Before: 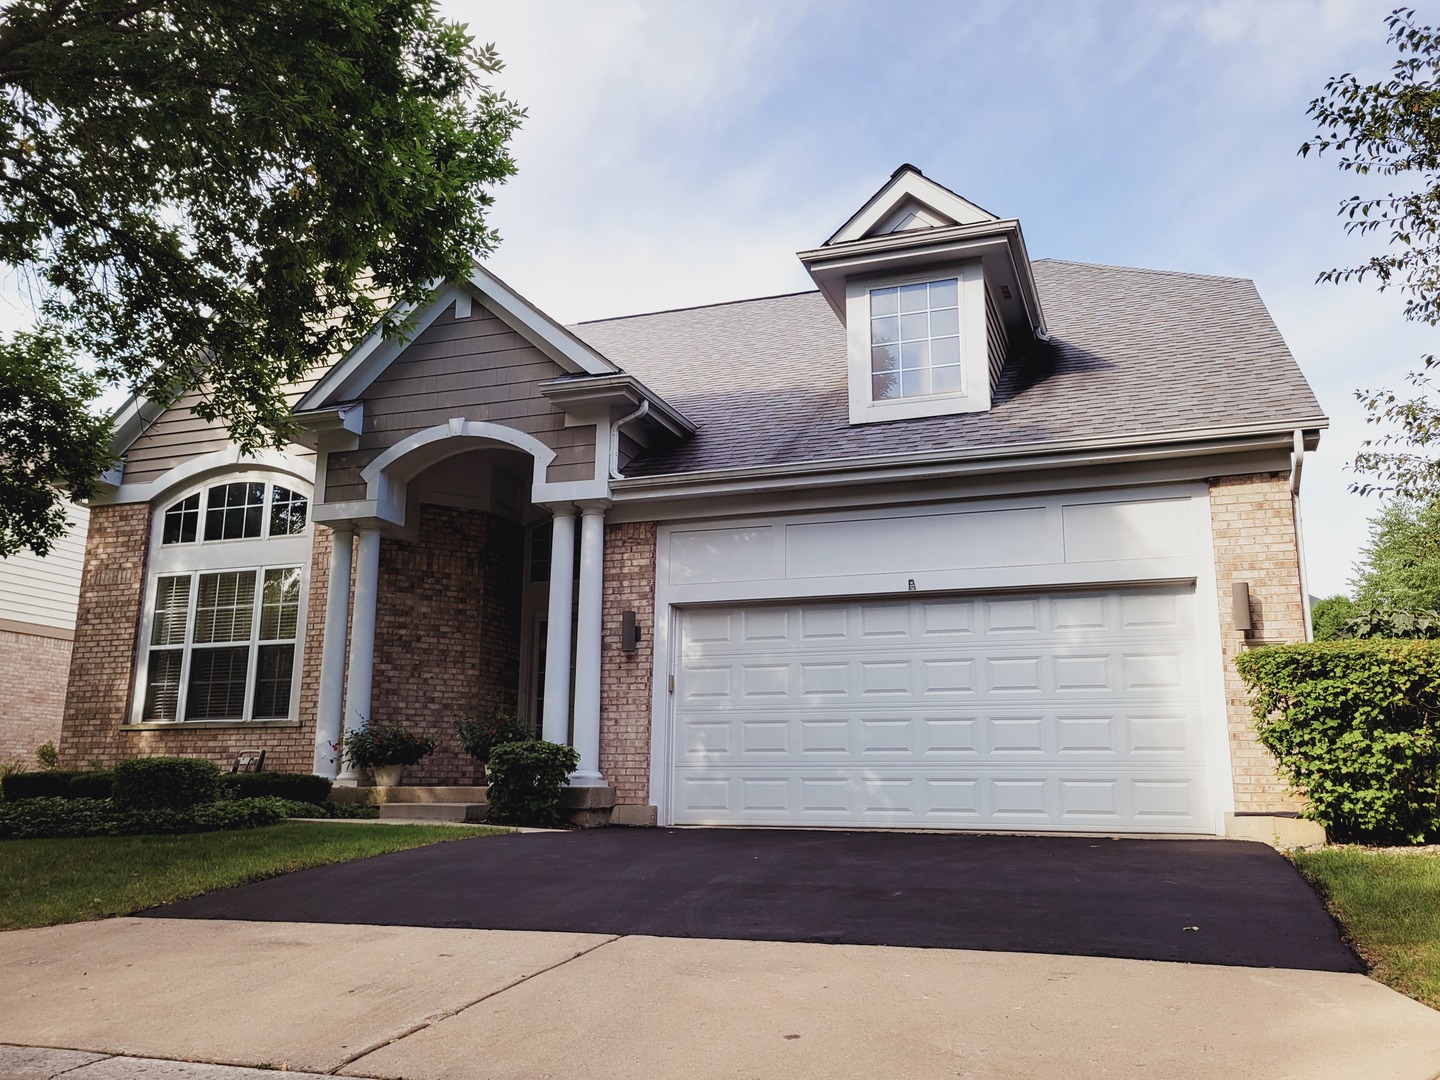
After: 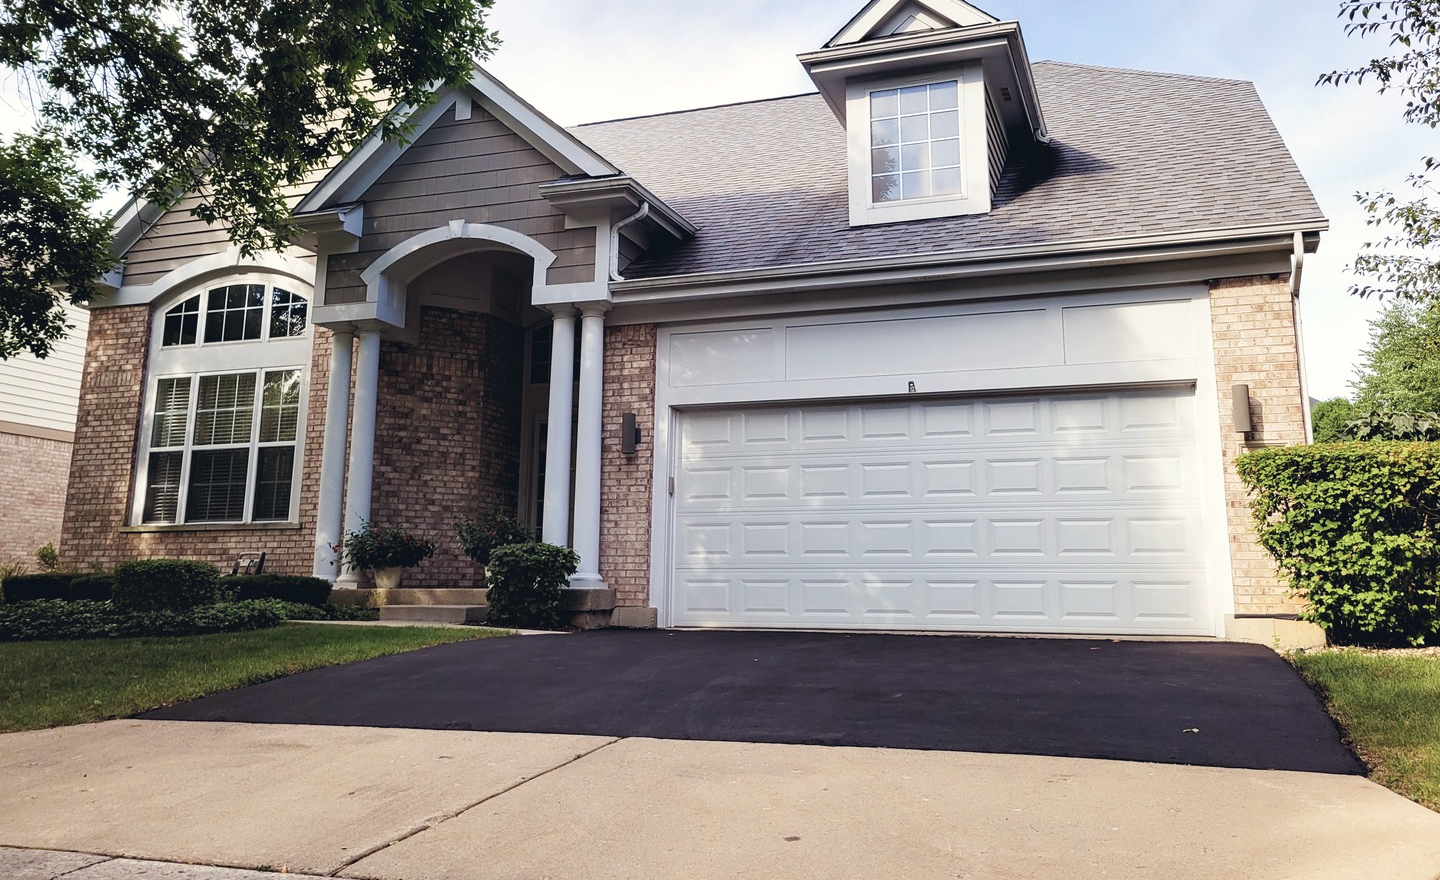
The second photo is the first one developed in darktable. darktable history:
shadows and highlights: radius 44.78, white point adjustment 6.64, compress 79.65%, highlights color adjustment 78.42%, soften with gaussian
color correction: highlights a* 0.207, highlights b* 2.7, shadows a* -0.874, shadows b* -4.78
crop and rotate: top 18.507%
